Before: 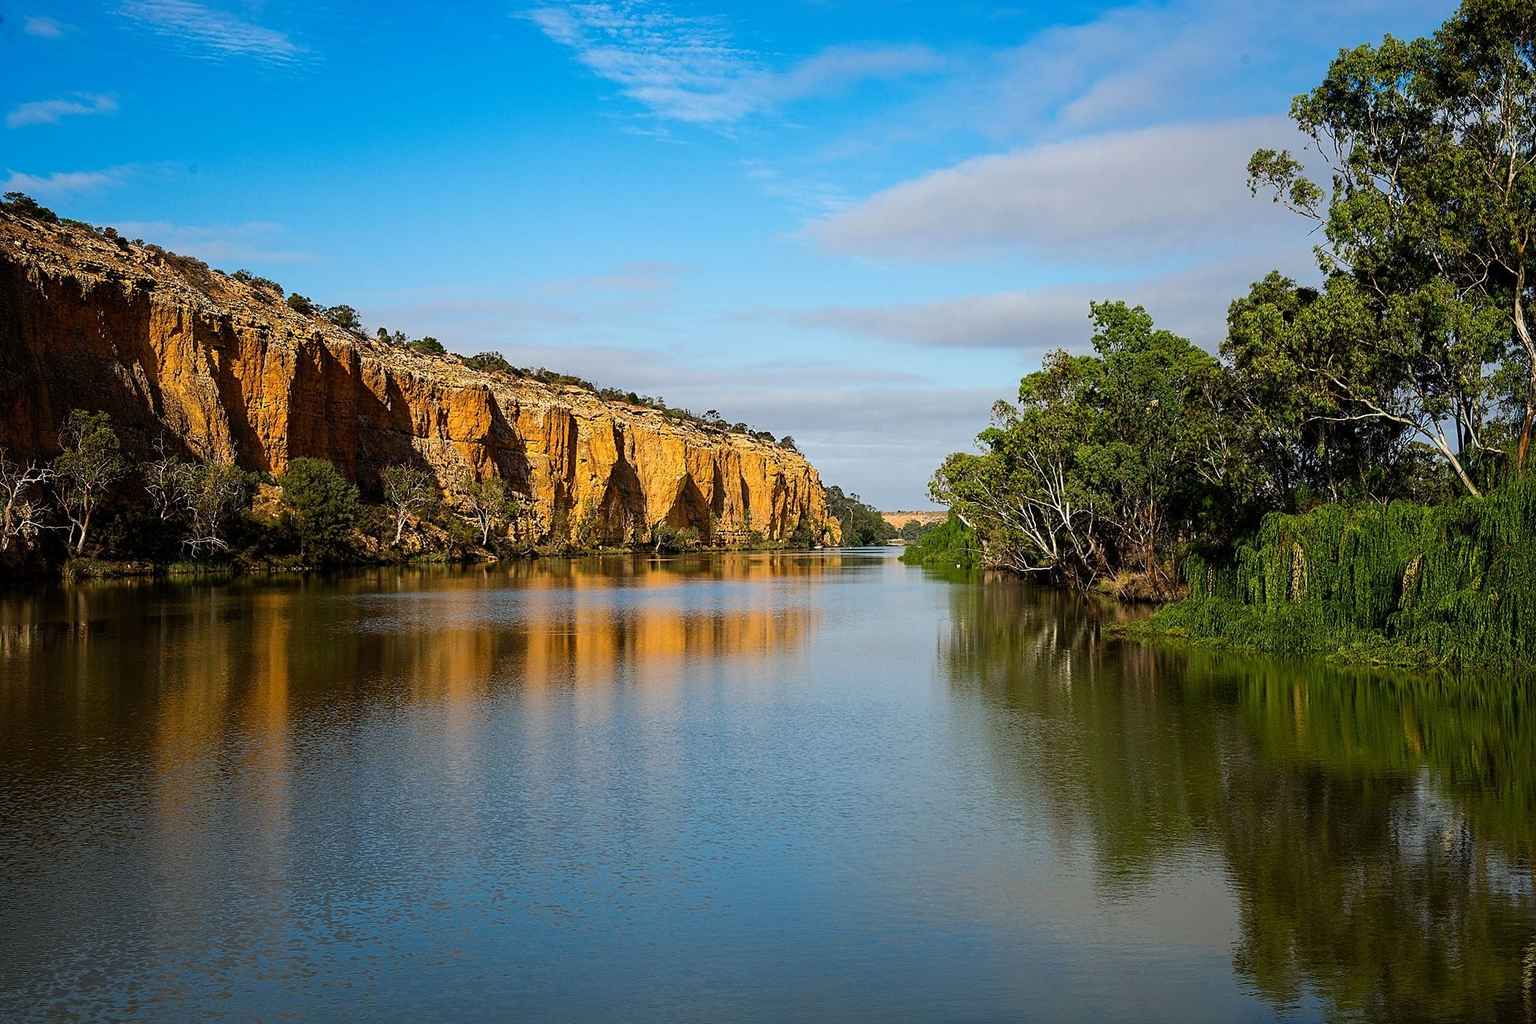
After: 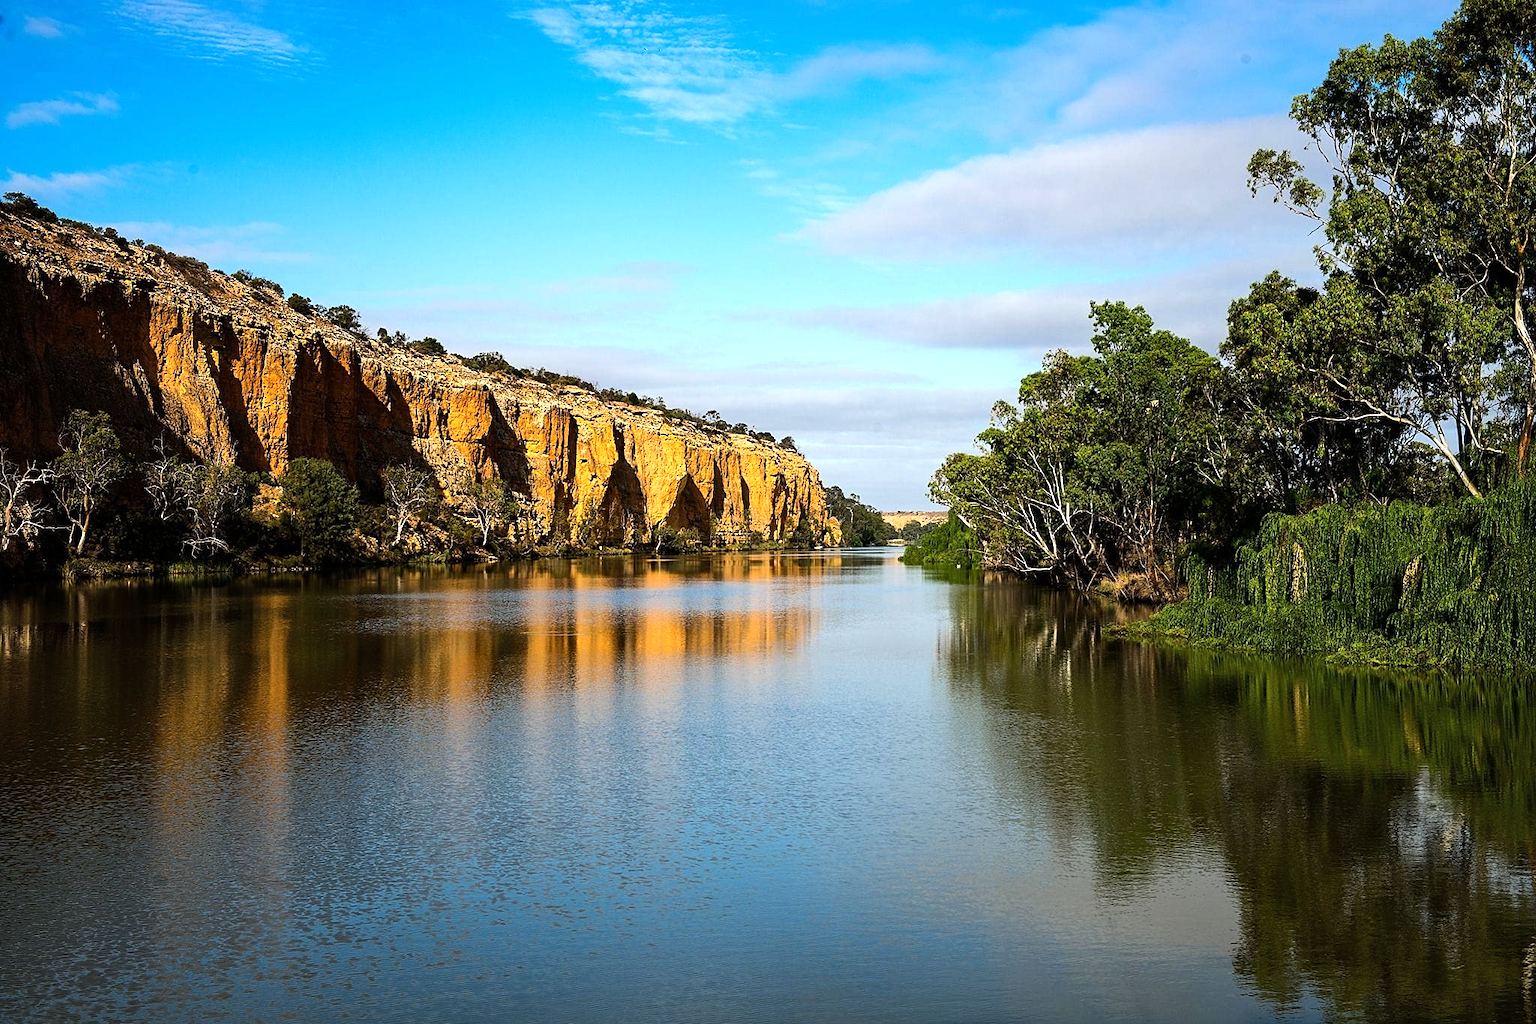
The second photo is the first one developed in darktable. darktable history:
shadows and highlights: shadows 30.86, highlights 0, soften with gaussian
tone equalizer: -8 EV -0.75 EV, -7 EV -0.7 EV, -6 EV -0.6 EV, -5 EV -0.4 EV, -3 EV 0.4 EV, -2 EV 0.6 EV, -1 EV 0.7 EV, +0 EV 0.75 EV, edges refinement/feathering 500, mask exposure compensation -1.57 EV, preserve details no
